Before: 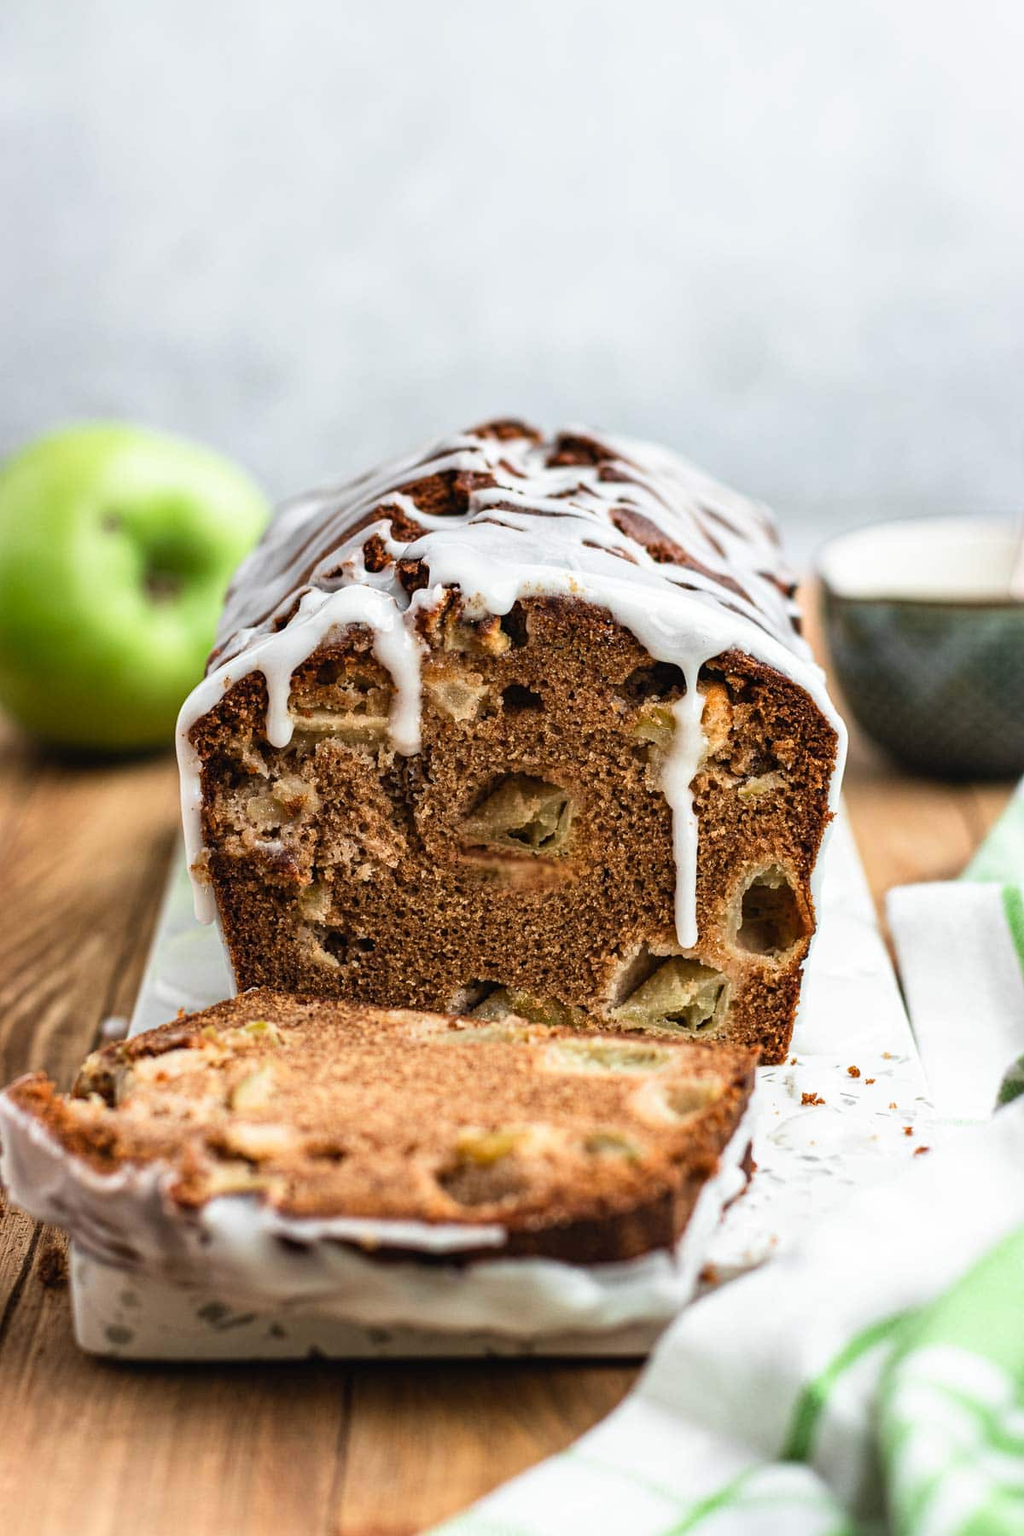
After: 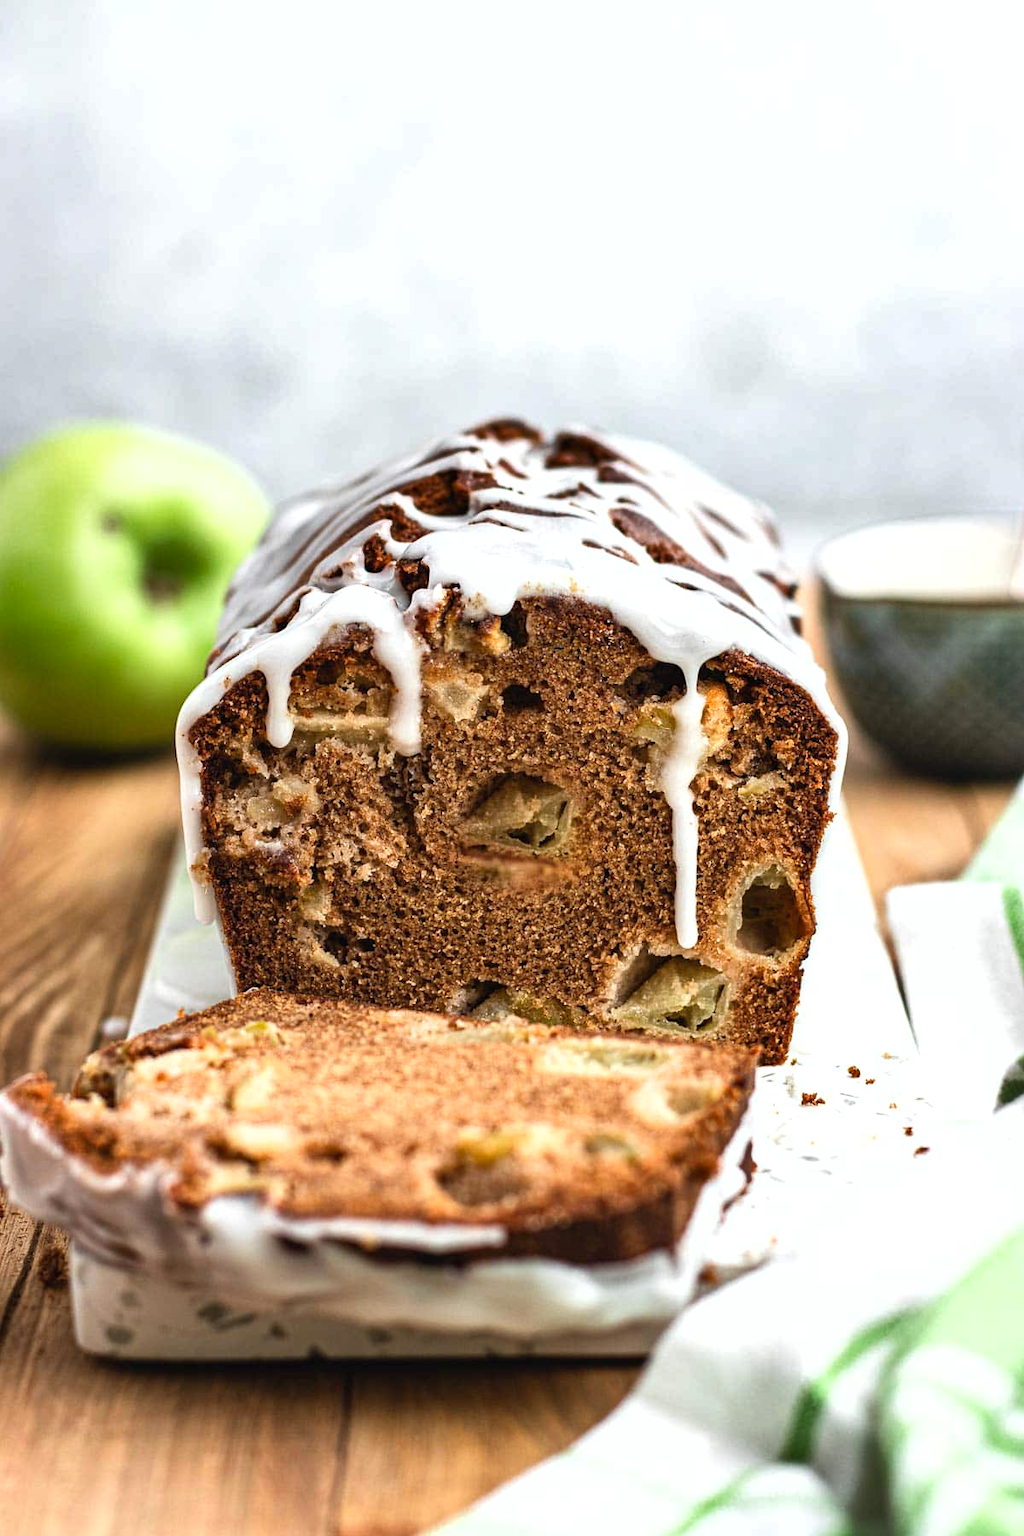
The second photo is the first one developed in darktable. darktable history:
shadows and highlights: shadows 47.43, highlights -41.07, shadows color adjustment 99.13%, highlights color adjustment 0.023%, soften with gaussian
exposure: exposure 0.296 EV, compensate highlight preservation false
